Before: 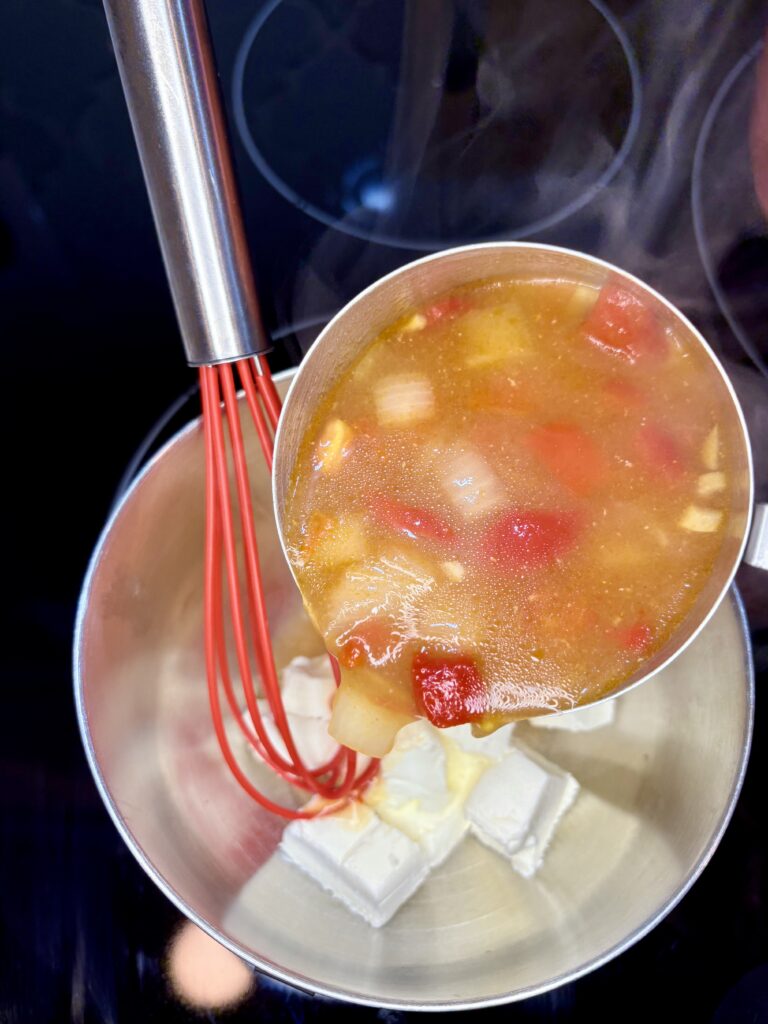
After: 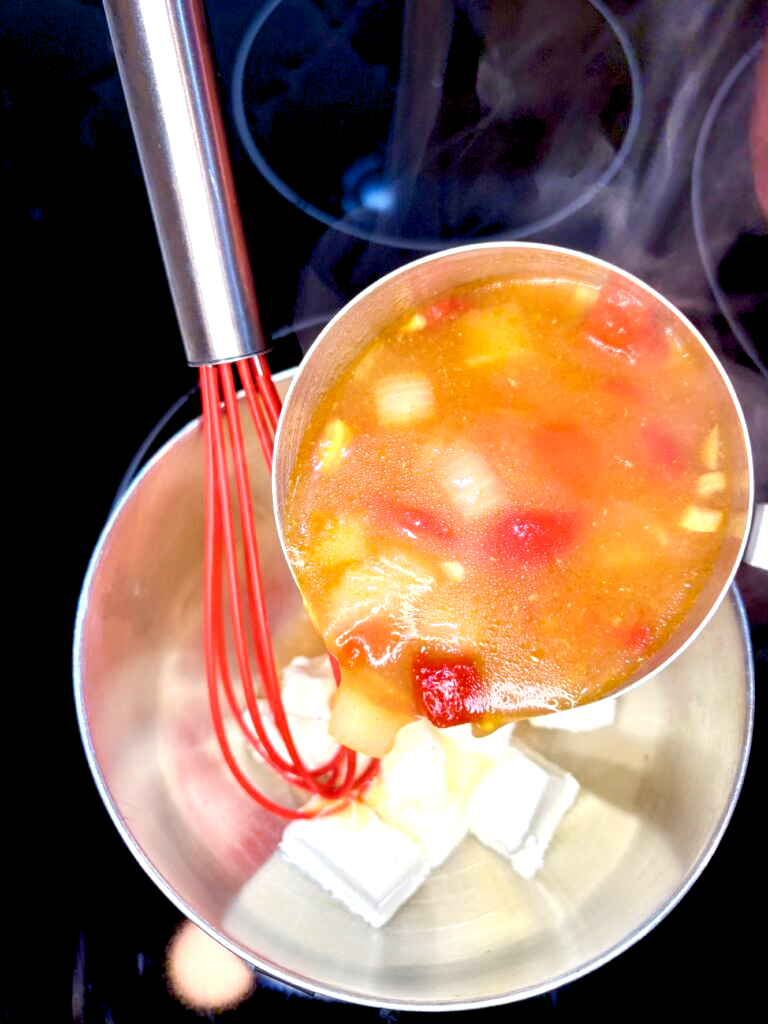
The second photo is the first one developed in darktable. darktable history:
color balance rgb: global offset › luminance -1.02%, perceptual saturation grading › global saturation 0.692%
exposure: exposure 0.6 EV, compensate highlight preservation false
